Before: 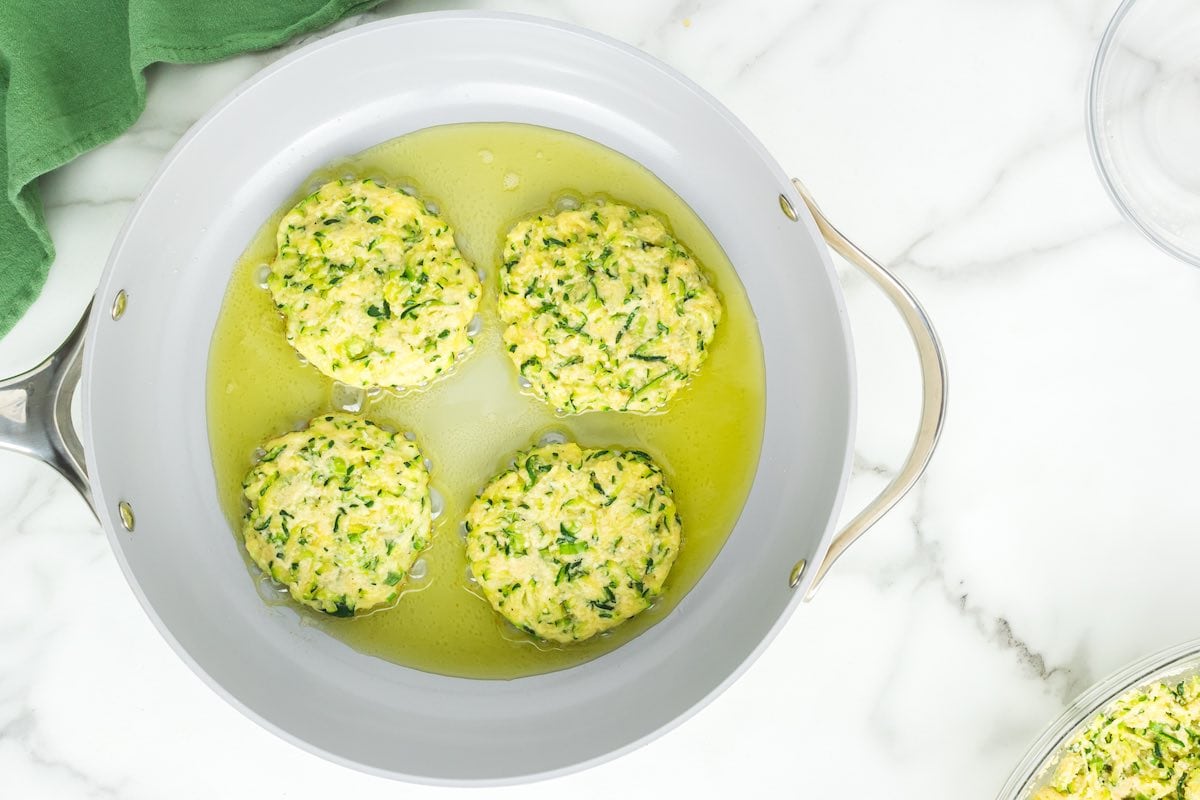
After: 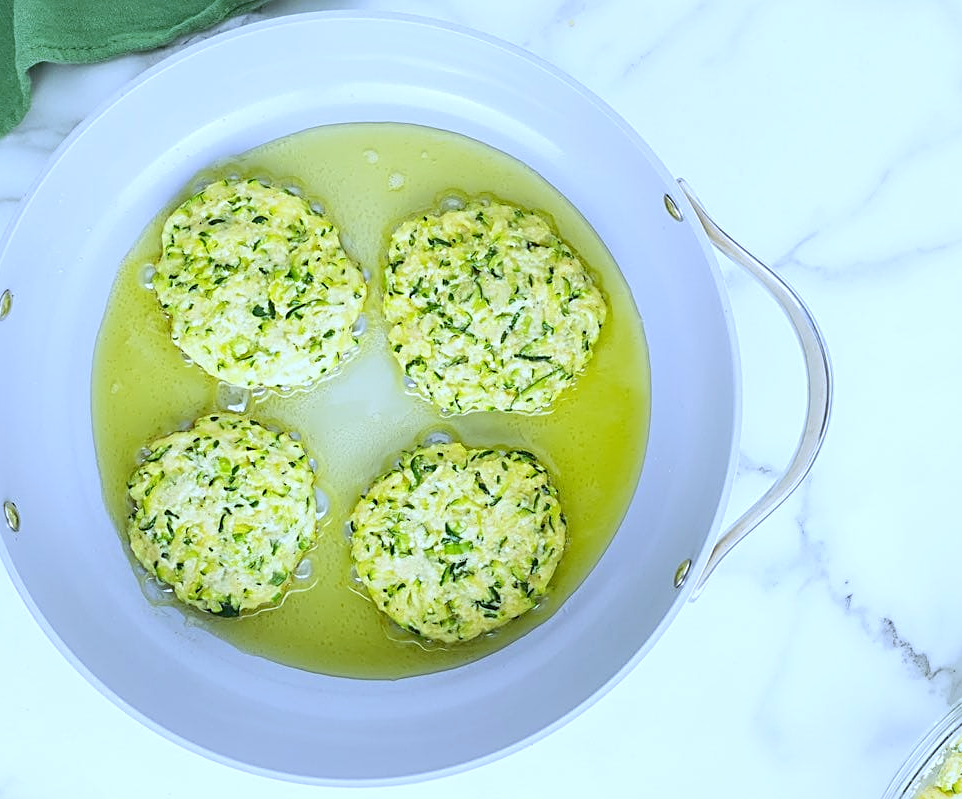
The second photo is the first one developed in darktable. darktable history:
white balance: red 0.871, blue 1.249
crop and rotate: left 9.597%, right 10.195%
sharpen: radius 2.531, amount 0.628
